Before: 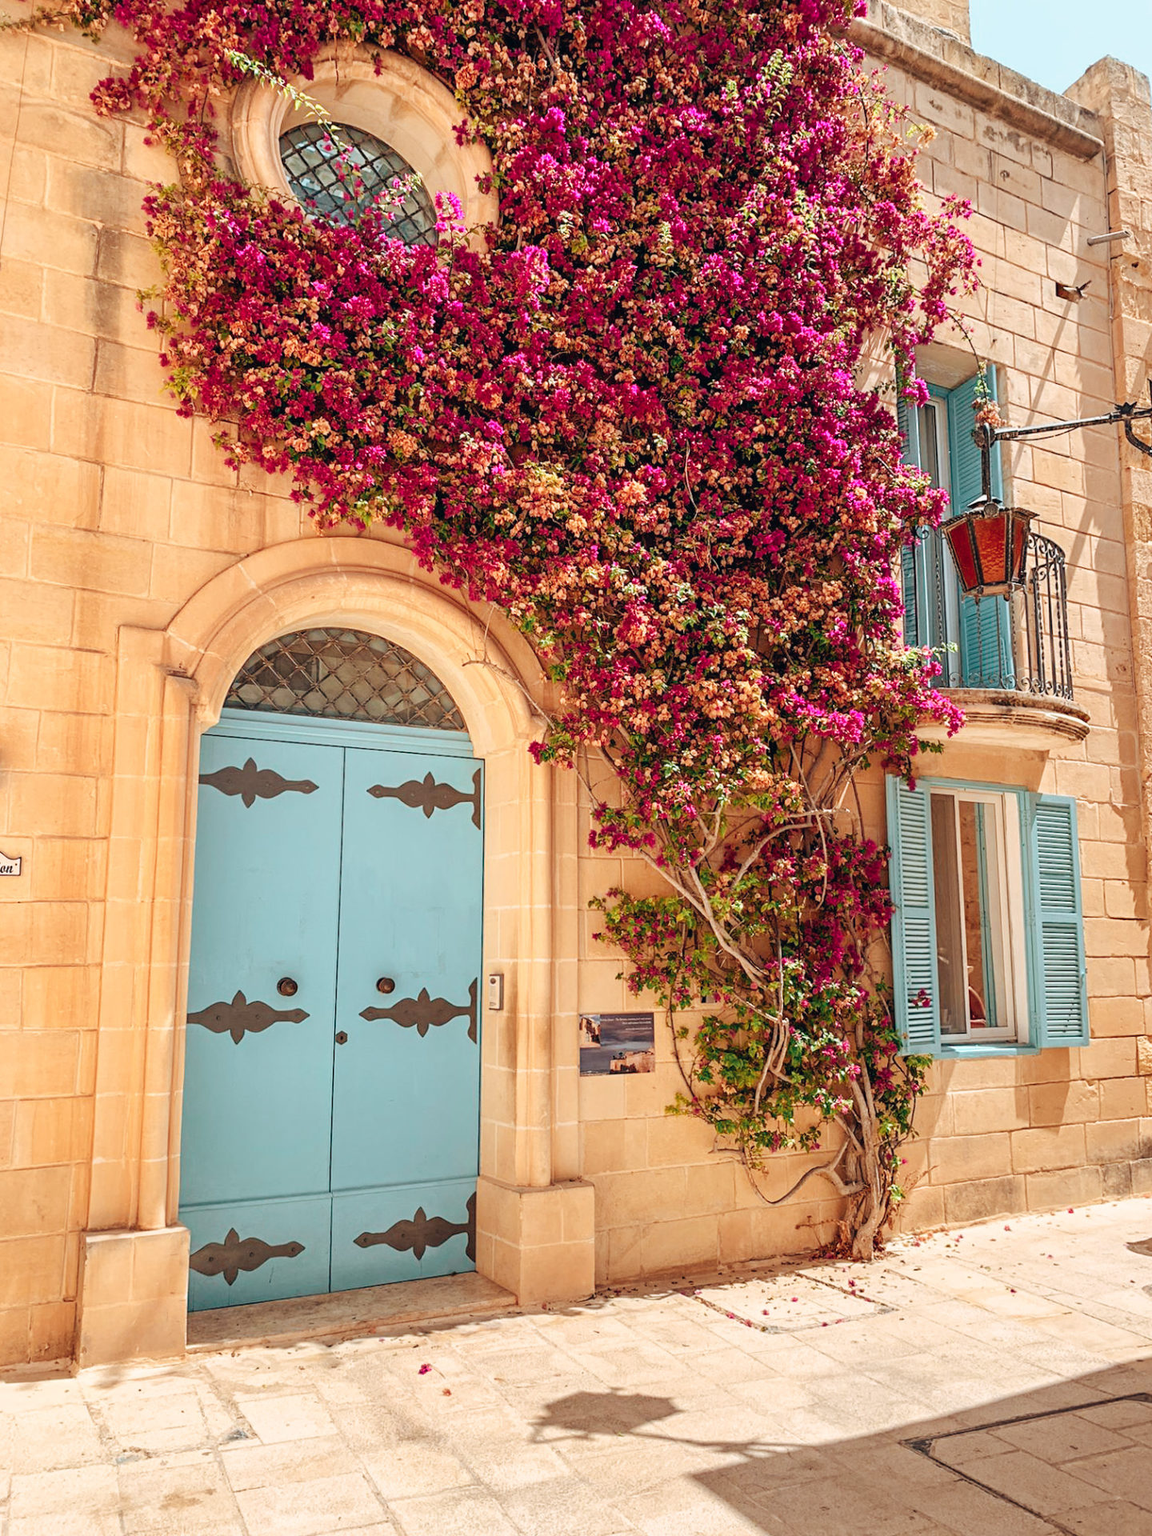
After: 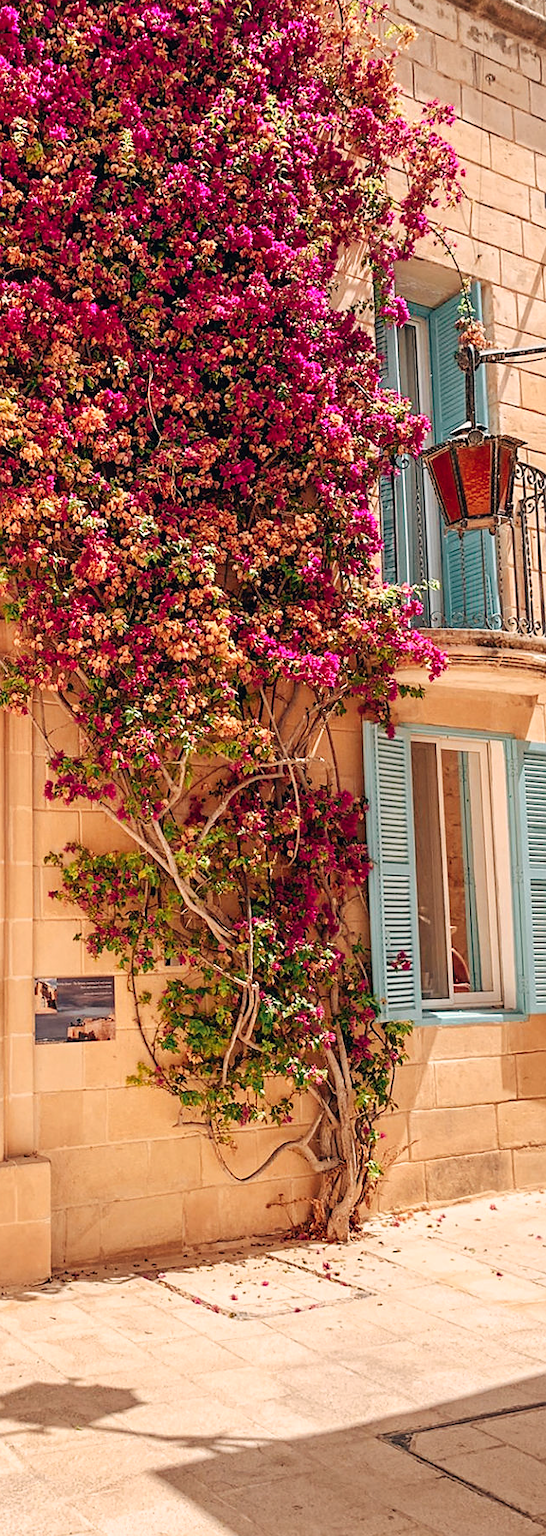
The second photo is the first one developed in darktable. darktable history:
color correction: highlights a* 6.02, highlights b* 4.9
crop: left 47.567%, top 6.642%, right 8.087%
sharpen: radius 1.004, threshold 1.085
